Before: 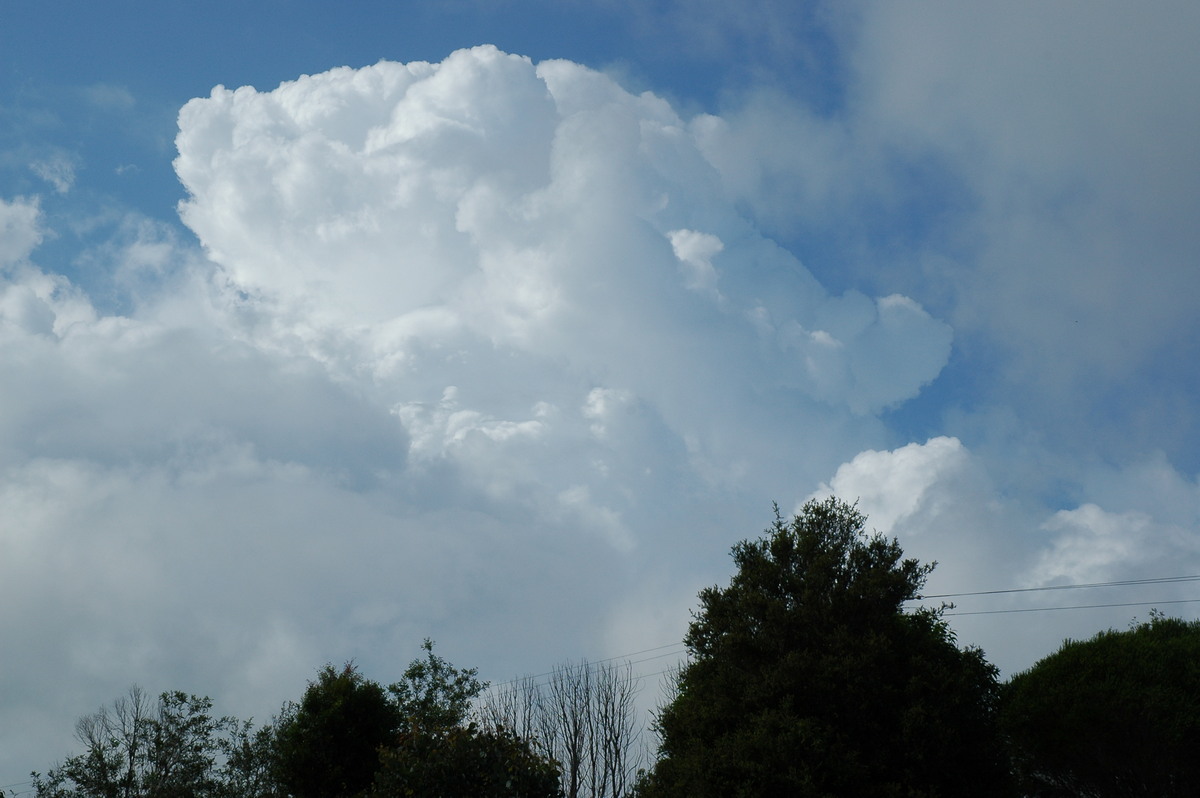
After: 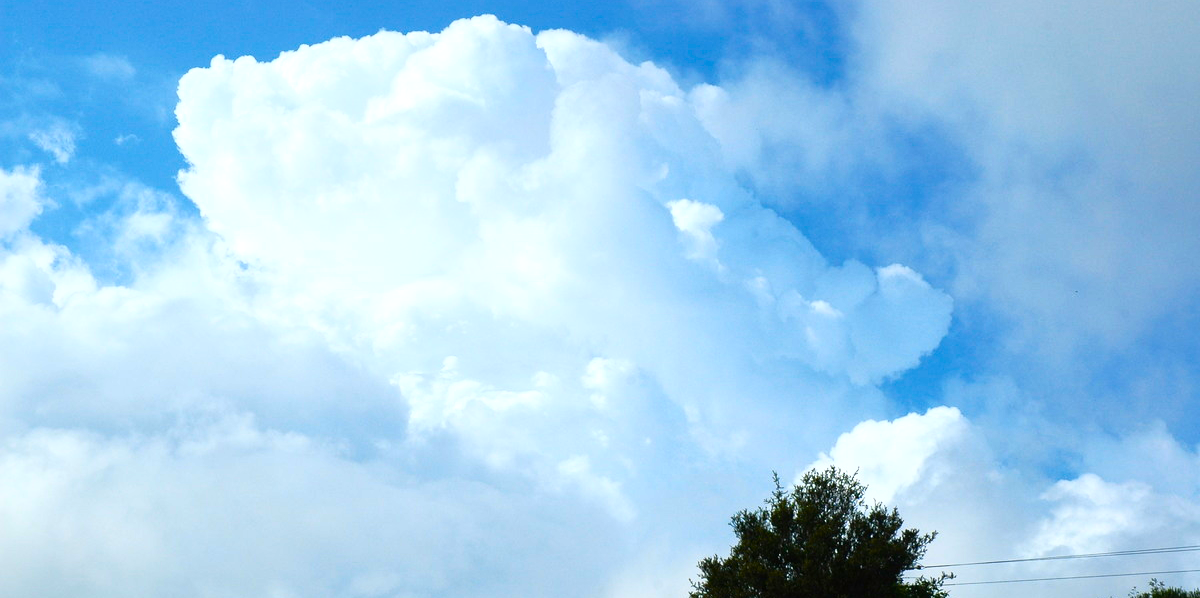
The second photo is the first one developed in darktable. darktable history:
color balance rgb: perceptual saturation grading › global saturation 10%, global vibrance 10%
exposure: black level correction 0, exposure 0.7 EV, compensate exposure bias true, compensate highlight preservation false
local contrast: mode bilateral grid, contrast 20, coarseness 50, detail 120%, midtone range 0.2
crop: top 3.857%, bottom 21.132%
tone curve: curves: ch0 [(0, 0.01) (0.037, 0.032) (0.131, 0.108) (0.275, 0.286) (0.483, 0.517) (0.61, 0.661) (0.697, 0.768) (0.797, 0.876) (0.888, 0.952) (0.997, 0.995)]; ch1 [(0, 0) (0.312, 0.262) (0.425, 0.402) (0.5, 0.5) (0.527, 0.532) (0.556, 0.585) (0.683, 0.706) (0.746, 0.77) (1, 1)]; ch2 [(0, 0) (0.223, 0.185) (0.333, 0.284) (0.432, 0.4) (0.502, 0.502) (0.525, 0.527) (0.545, 0.564) (0.587, 0.613) (0.636, 0.654) (0.711, 0.729) (0.845, 0.855) (0.998, 0.977)], color space Lab, independent channels, preserve colors none
